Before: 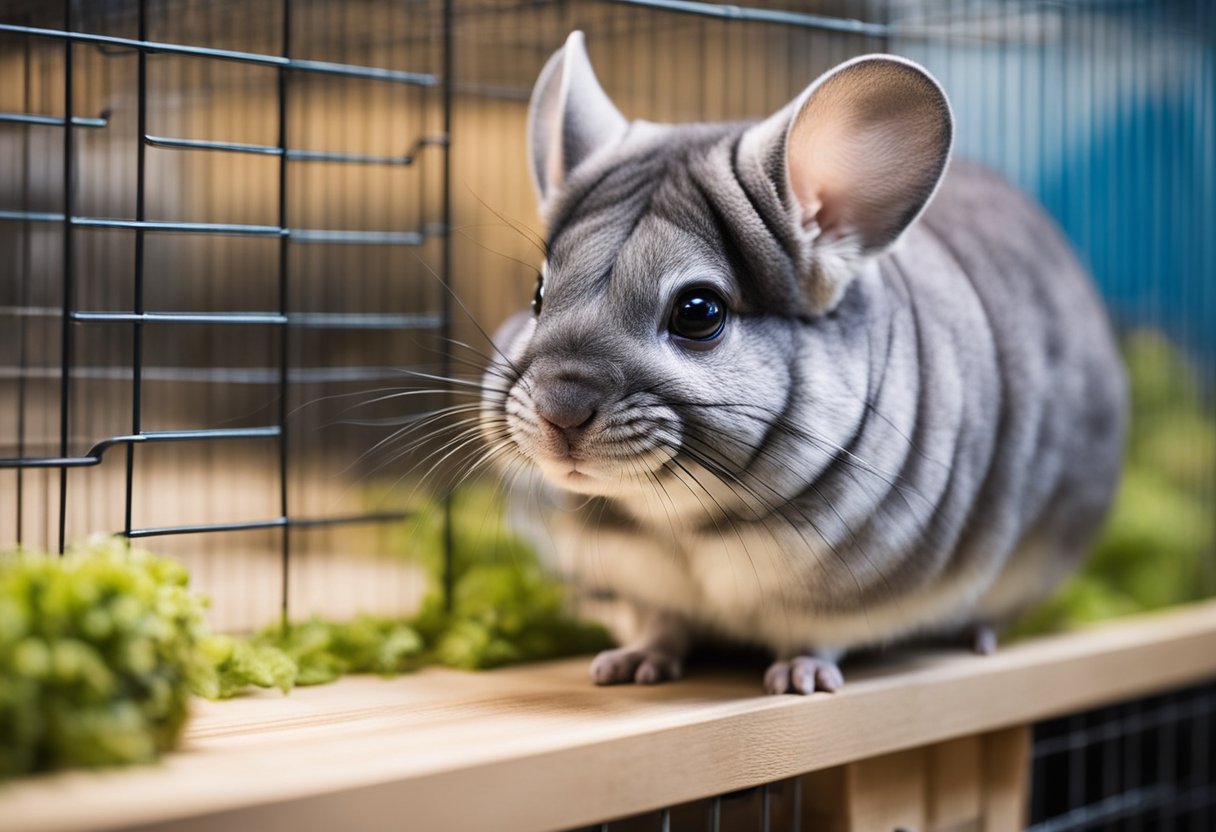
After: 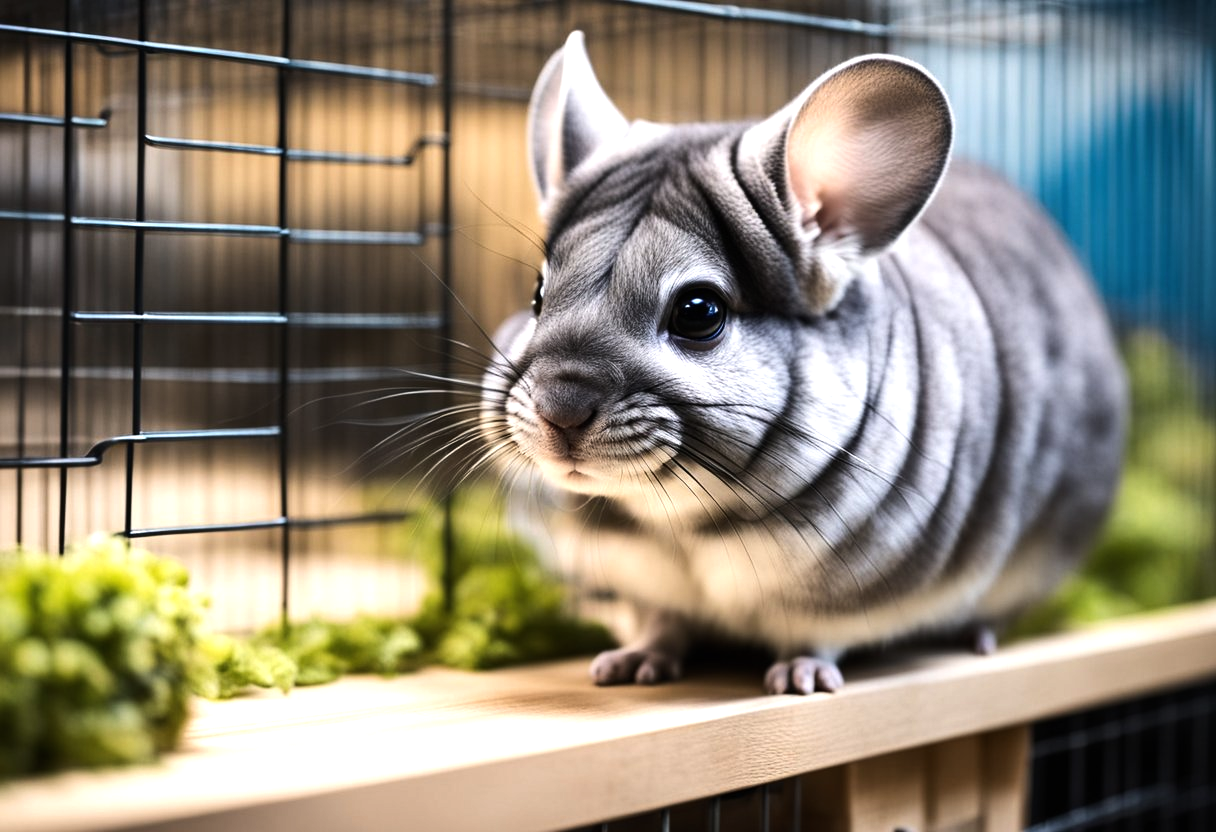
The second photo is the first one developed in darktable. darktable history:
levels: mode automatic, gray 50.8%
tone equalizer: -8 EV -0.75 EV, -7 EV -0.7 EV, -6 EV -0.6 EV, -5 EV -0.4 EV, -3 EV 0.4 EV, -2 EV 0.6 EV, -1 EV 0.7 EV, +0 EV 0.75 EV, edges refinement/feathering 500, mask exposure compensation -1.57 EV, preserve details no
